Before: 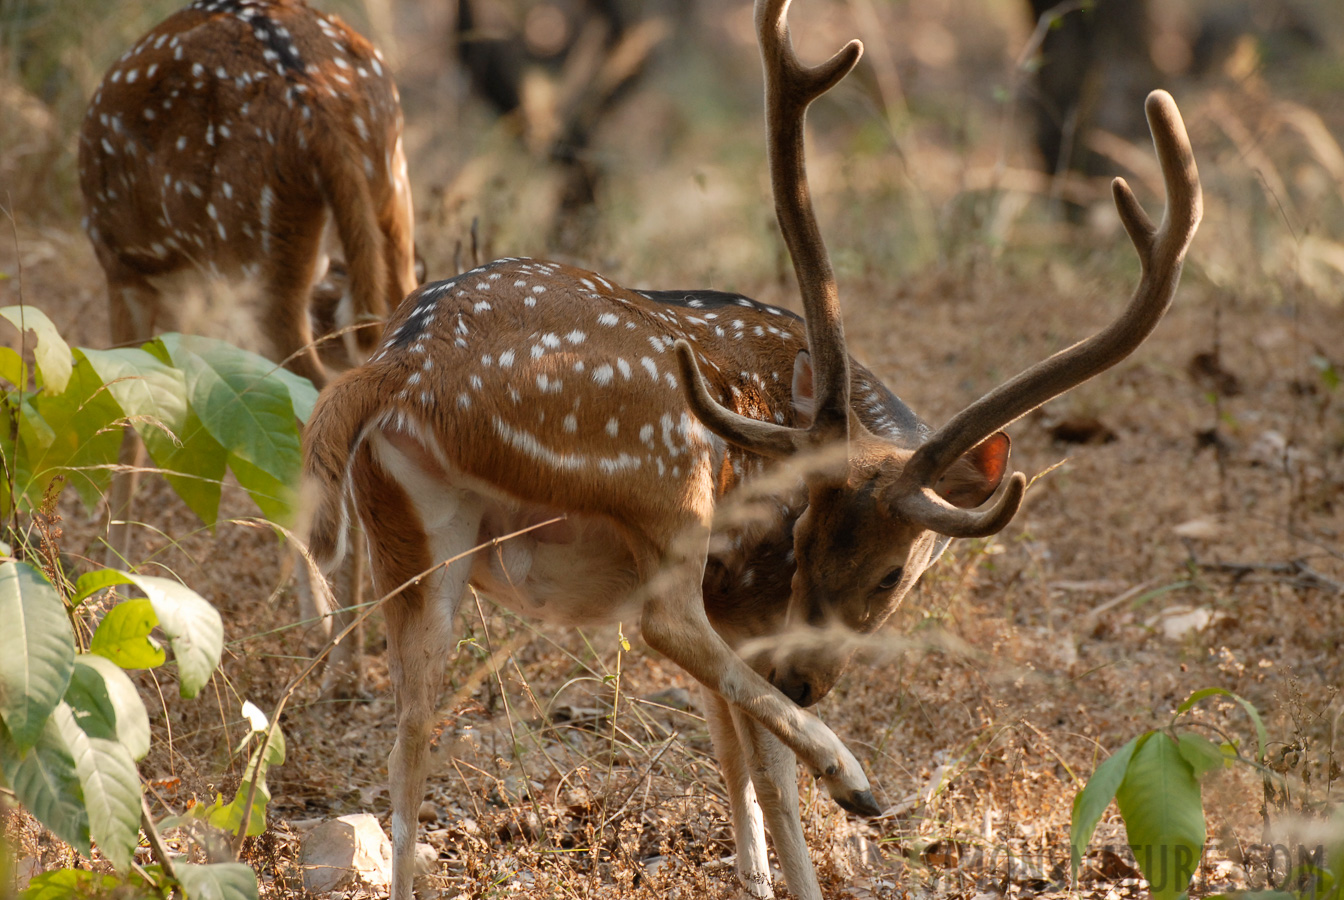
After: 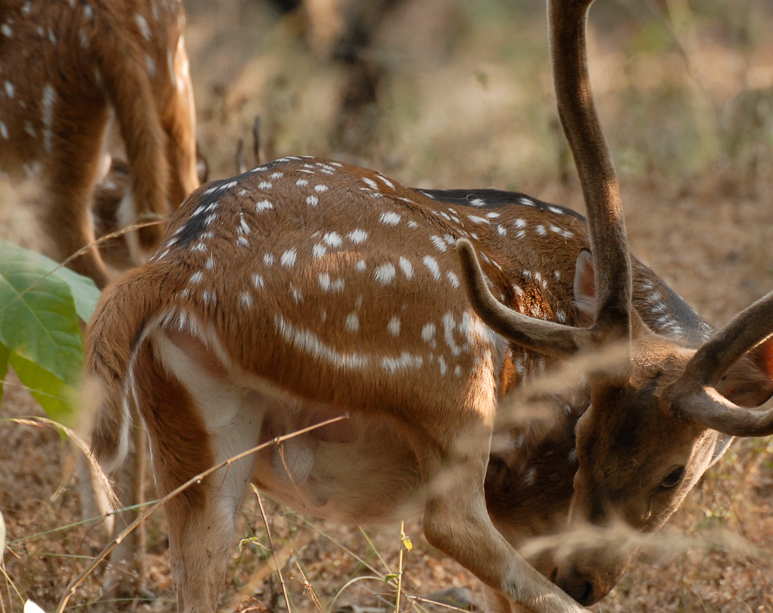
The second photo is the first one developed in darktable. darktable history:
crop: left 16.24%, top 11.261%, right 26.184%, bottom 20.625%
